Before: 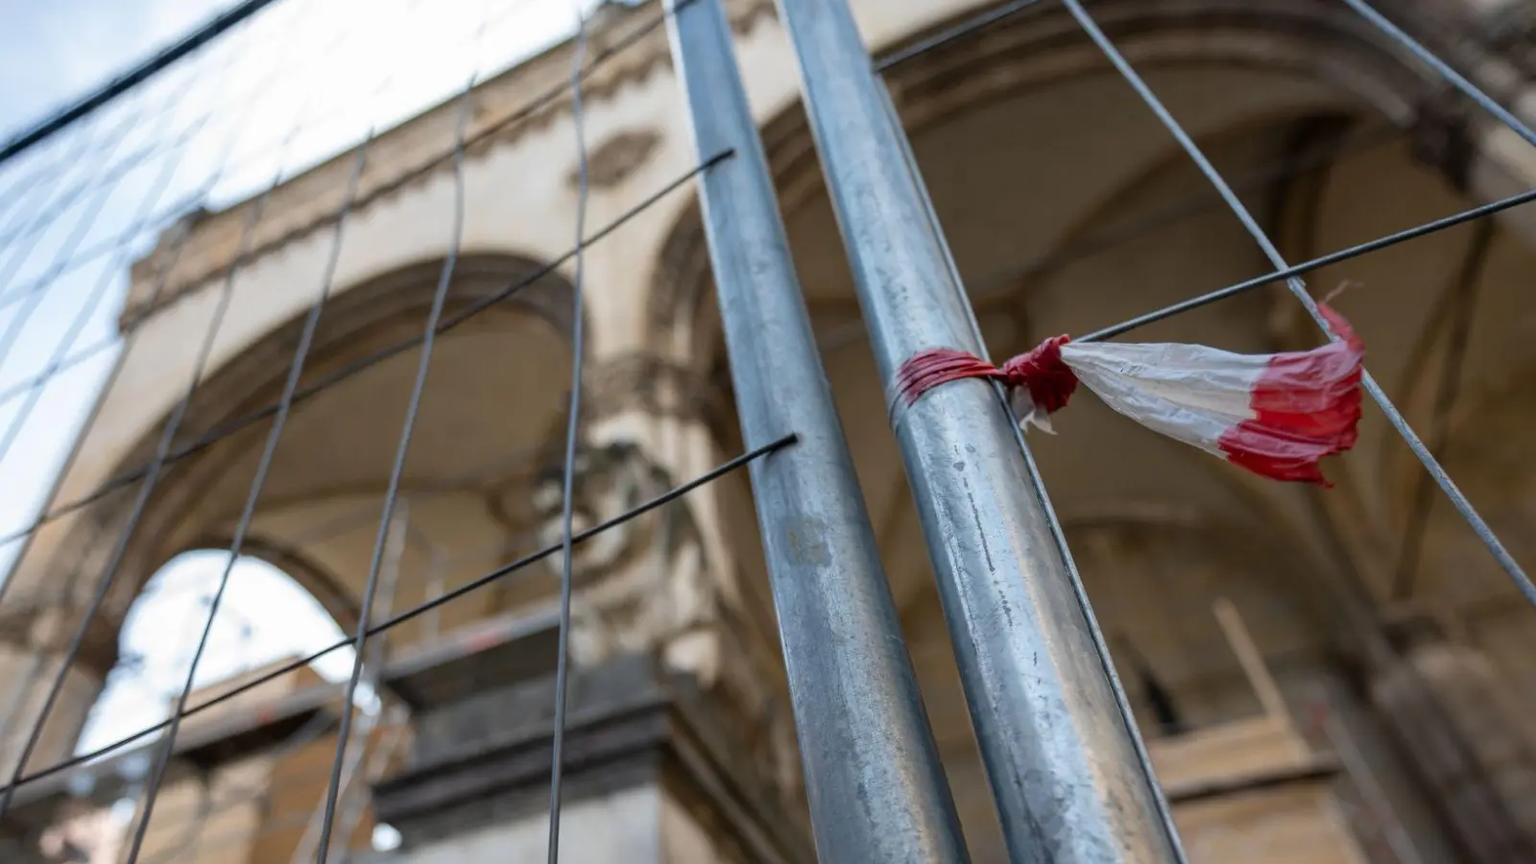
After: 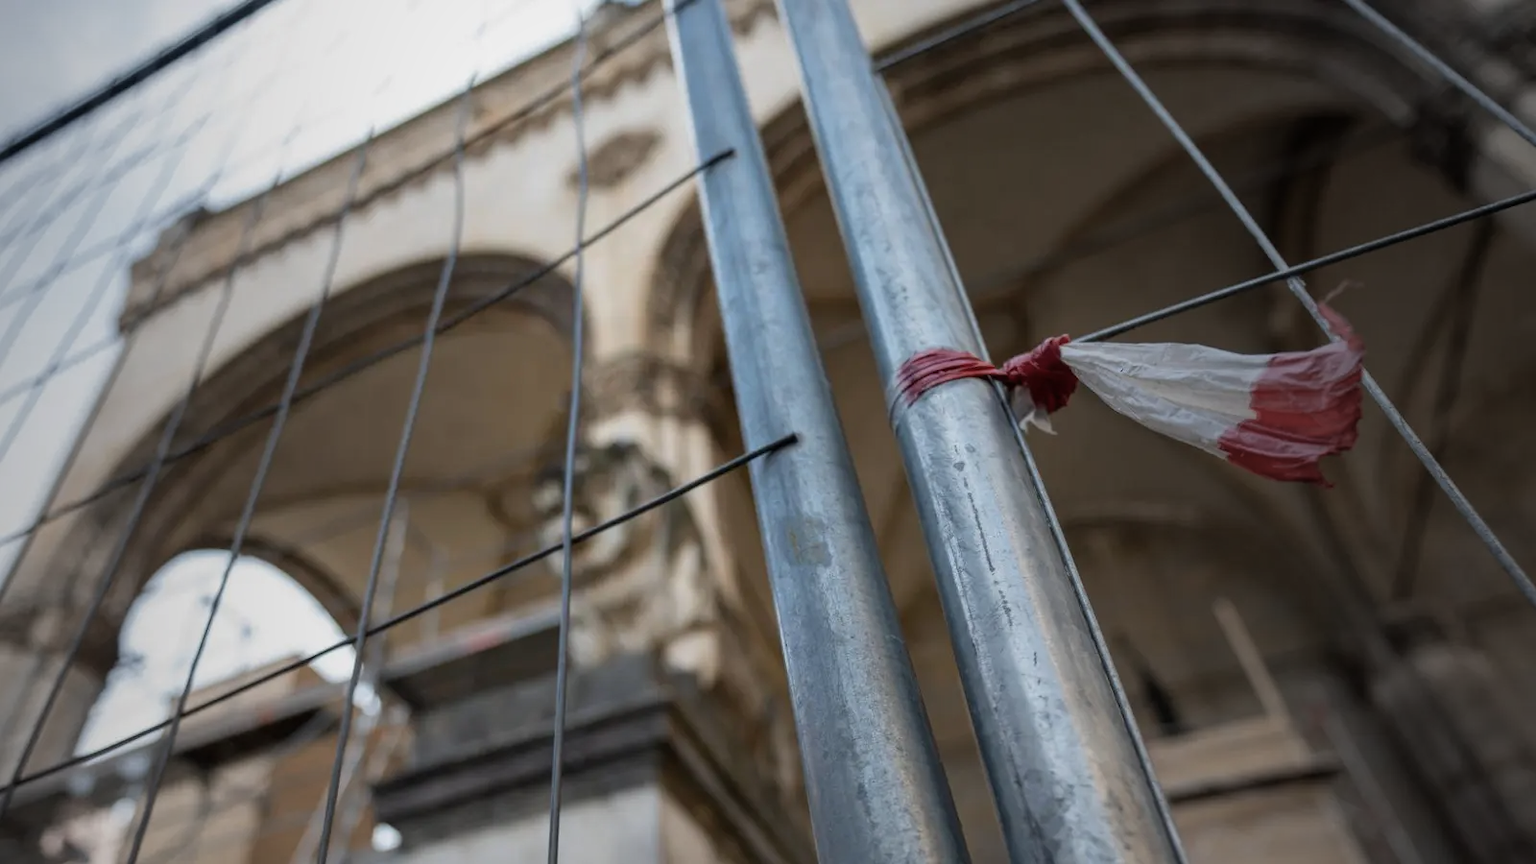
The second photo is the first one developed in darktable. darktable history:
vignetting: fall-off start 18.42%, fall-off radius 136.83%, center (-0.117, -0.006), width/height ratio 0.619, shape 0.597
